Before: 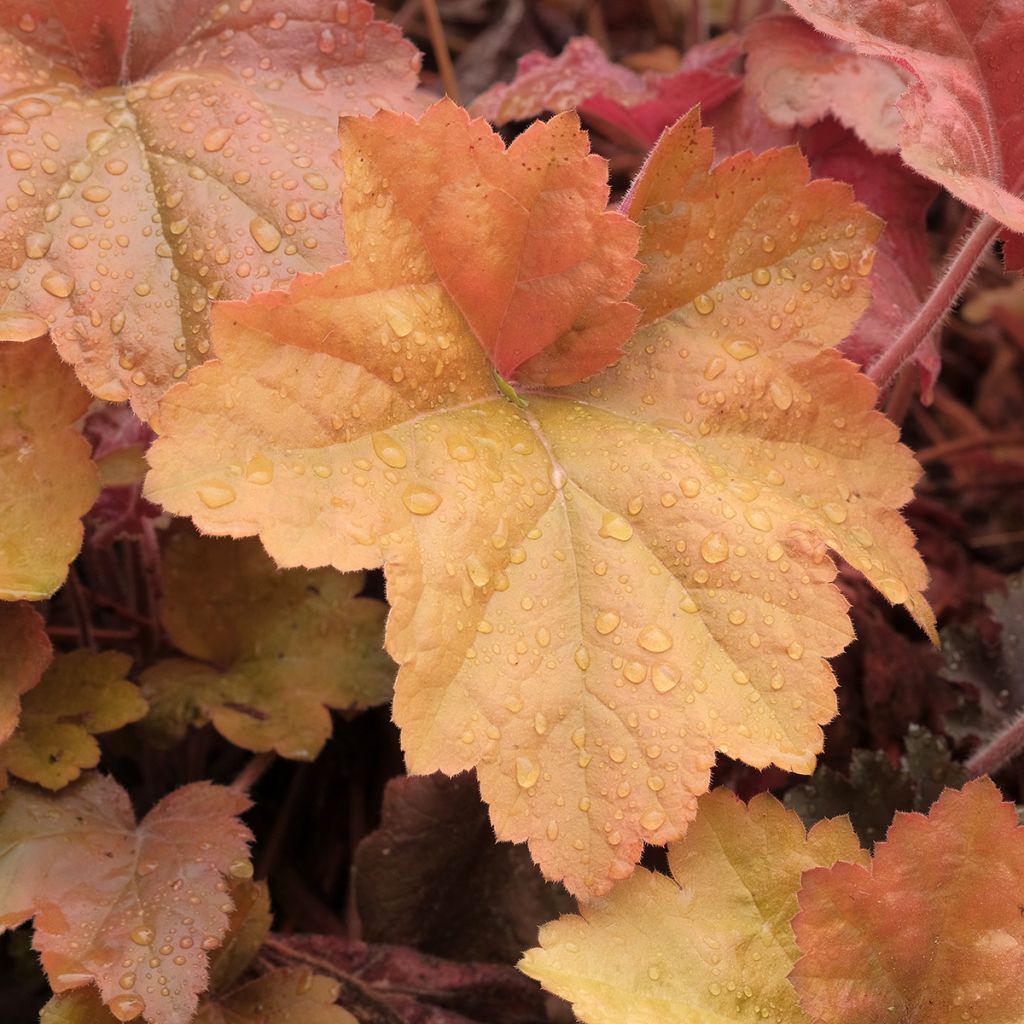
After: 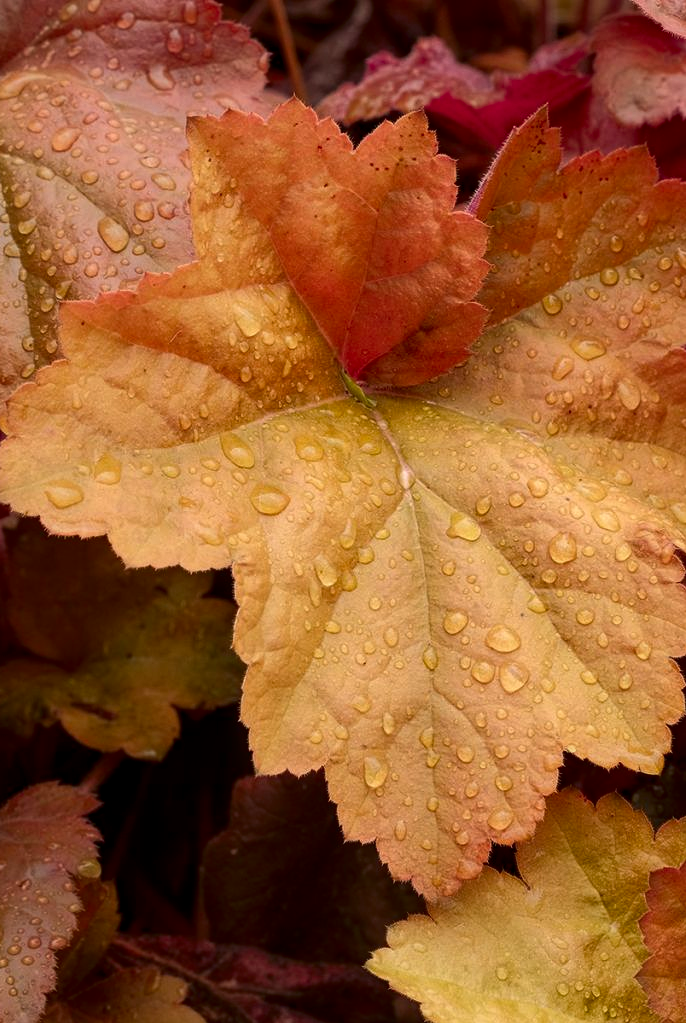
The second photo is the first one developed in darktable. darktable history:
crop and rotate: left 14.912%, right 18.079%
local contrast: on, module defaults
contrast brightness saturation: contrast 0.102, brightness -0.257, saturation 0.147
exposure: exposure 0.014 EV, compensate highlight preservation false
